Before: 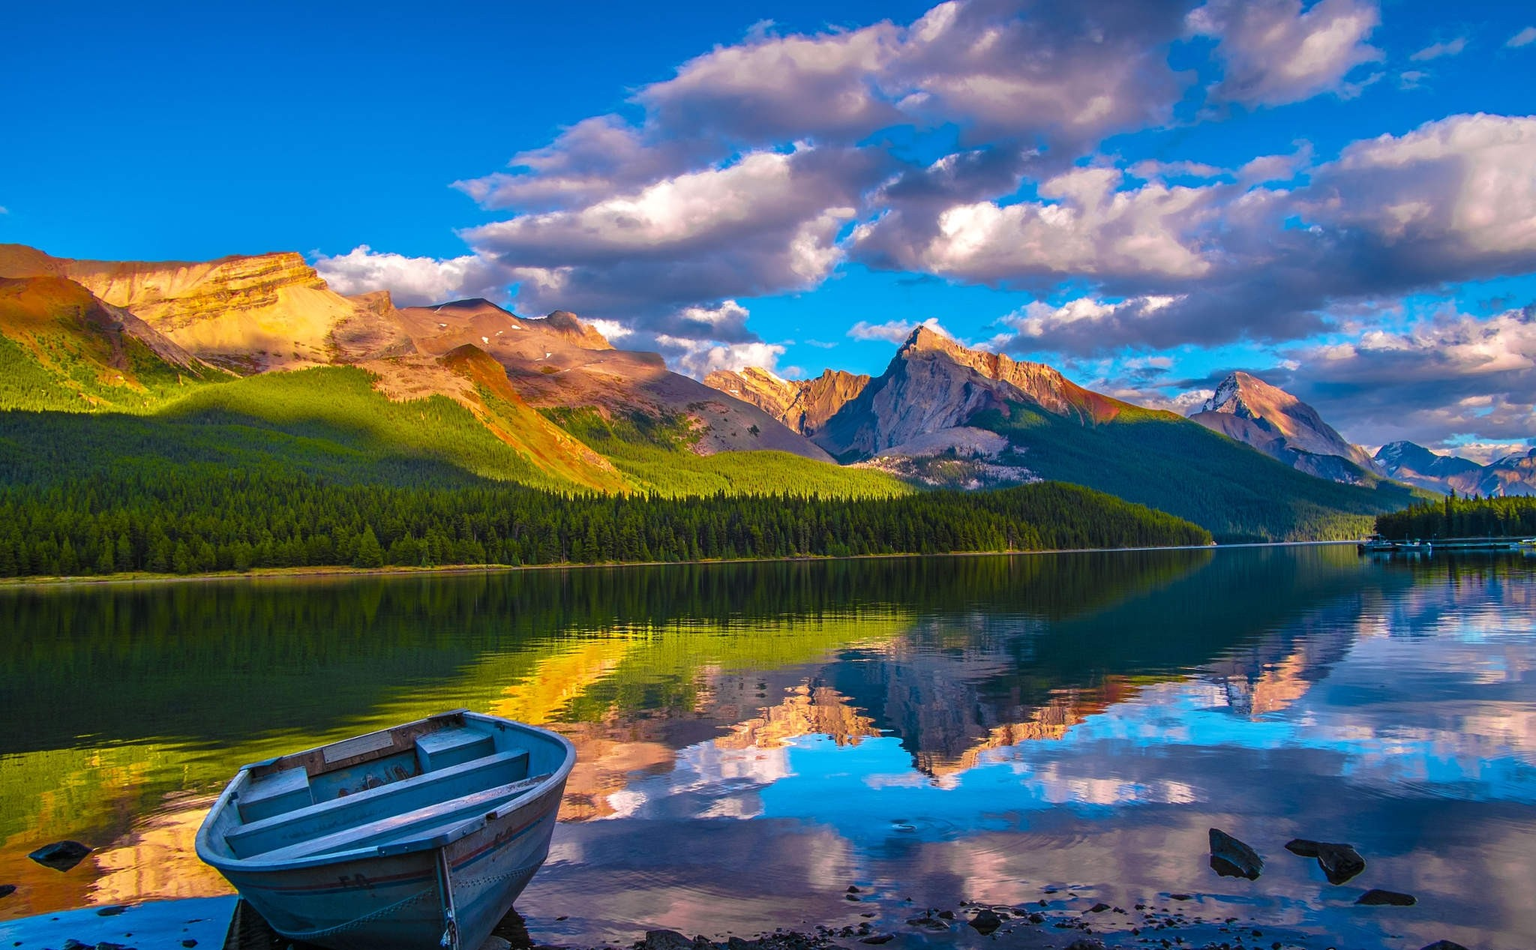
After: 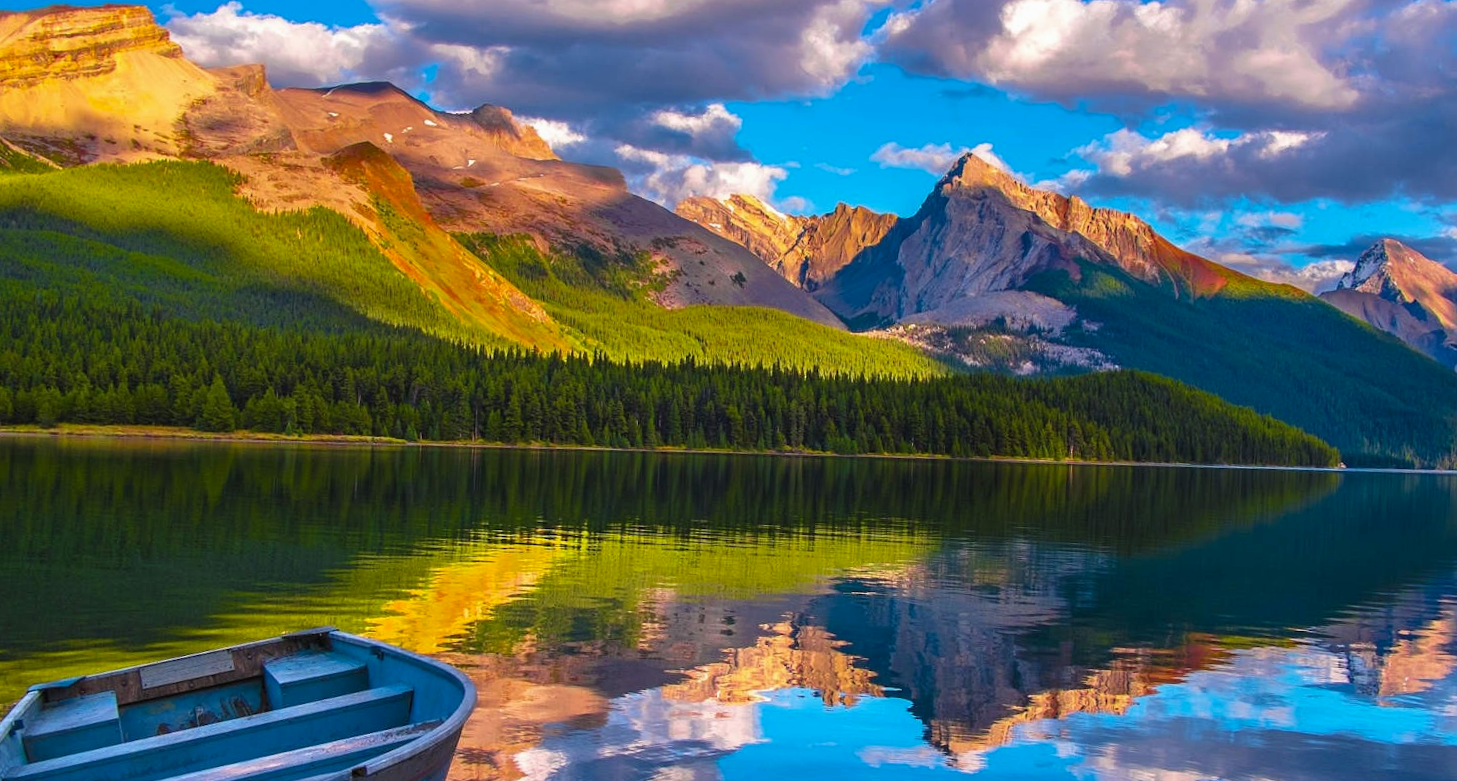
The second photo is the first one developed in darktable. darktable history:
crop and rotate: angle -3.37°, left 9.79%, top 20.73%, right 12.42%, bottom 11.82%
contrast brightness saturation: contrast -0.02, brightness -0.01, saturation 0.03
